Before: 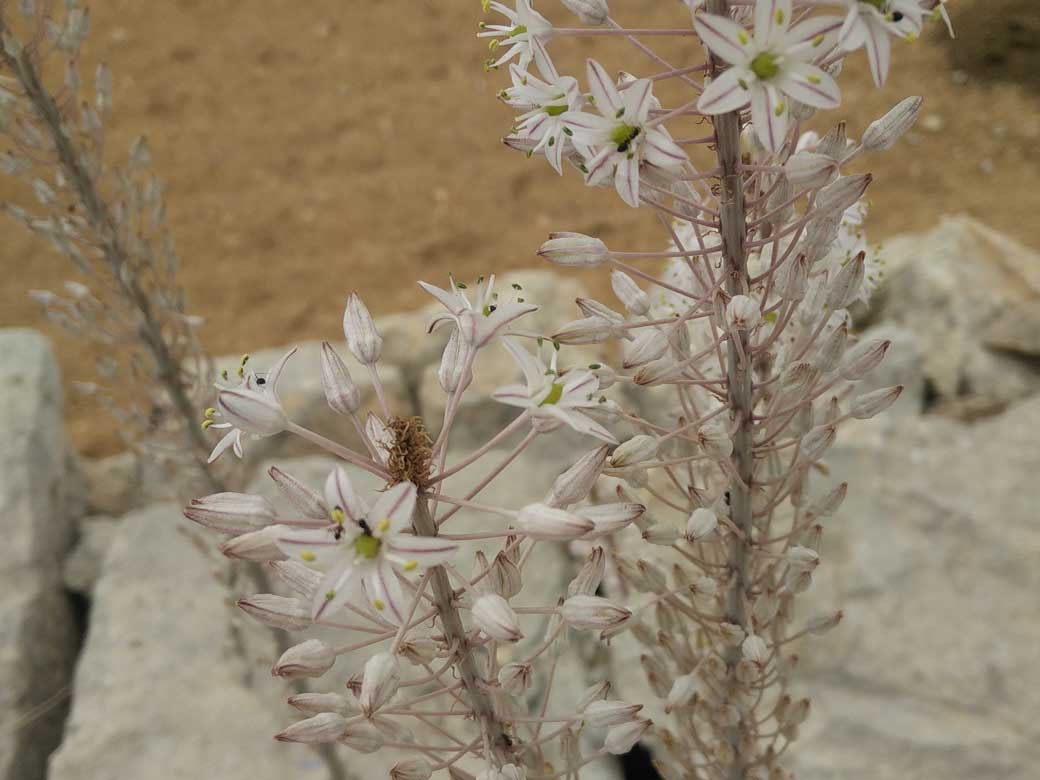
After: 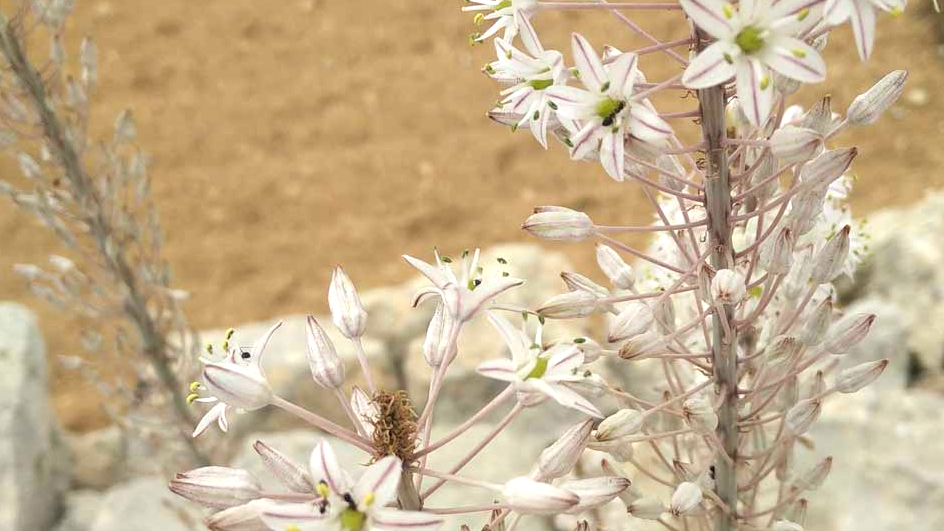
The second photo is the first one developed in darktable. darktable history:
crop: left 1.509%, top 3.452%, right 7.696%, bottom 28.452%
exposure: exposure 1 EV, compensate highlight preservation false
